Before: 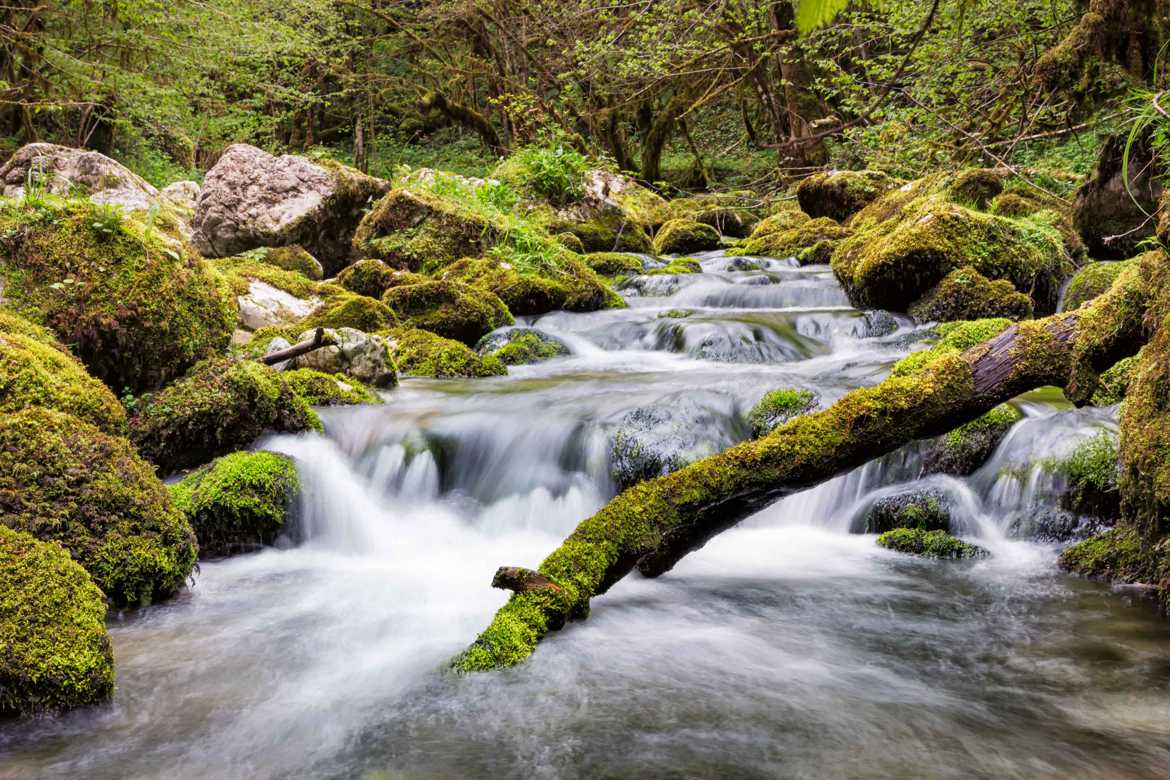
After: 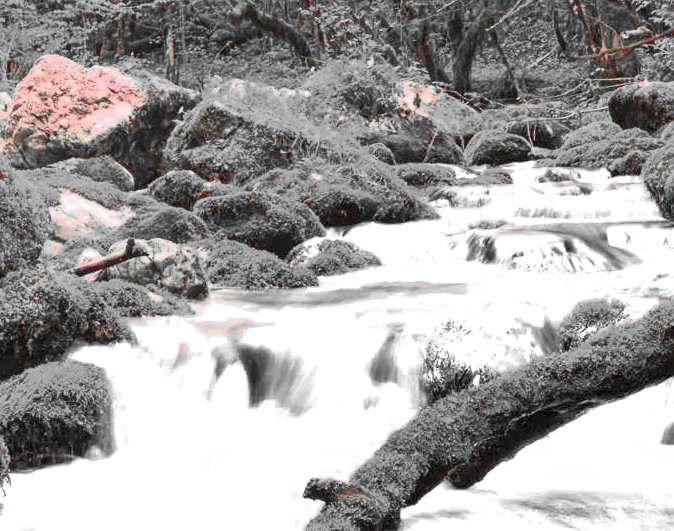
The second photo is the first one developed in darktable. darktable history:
crop: left 16.23%, top 11.494%, right 26.151%, bottom 20.383%
contrast brightness saturation: contrast 0.377, brightness 0.53
color zones: curves: ch0 [(0, 0.352) (0.143, 0.407) (0.286, 0.386) (0.429, 0.431) (0.571, 0.829) (0.714, 0.853) (0.857, 0.833) (1, 0.352)]; ch1 [(0, 0.604) (0.072, 0.726) (0.096, 0.608) (0.205, 0.007) (0.571, -0.006) (0.839, -0.013) (0.857, -0.012) (1, 0.604)]
shadows and highlights: radius 125.7, shadows 21.11, highlights -22.25, highlights color adjustment 0.706%, low approximation 0.01
color balance rgb: highlights gain › chroma 1.522%, highlights gain › hue 307.28°, perceptual saturation grading › global saturation 25.292%, contrast -9.564%
